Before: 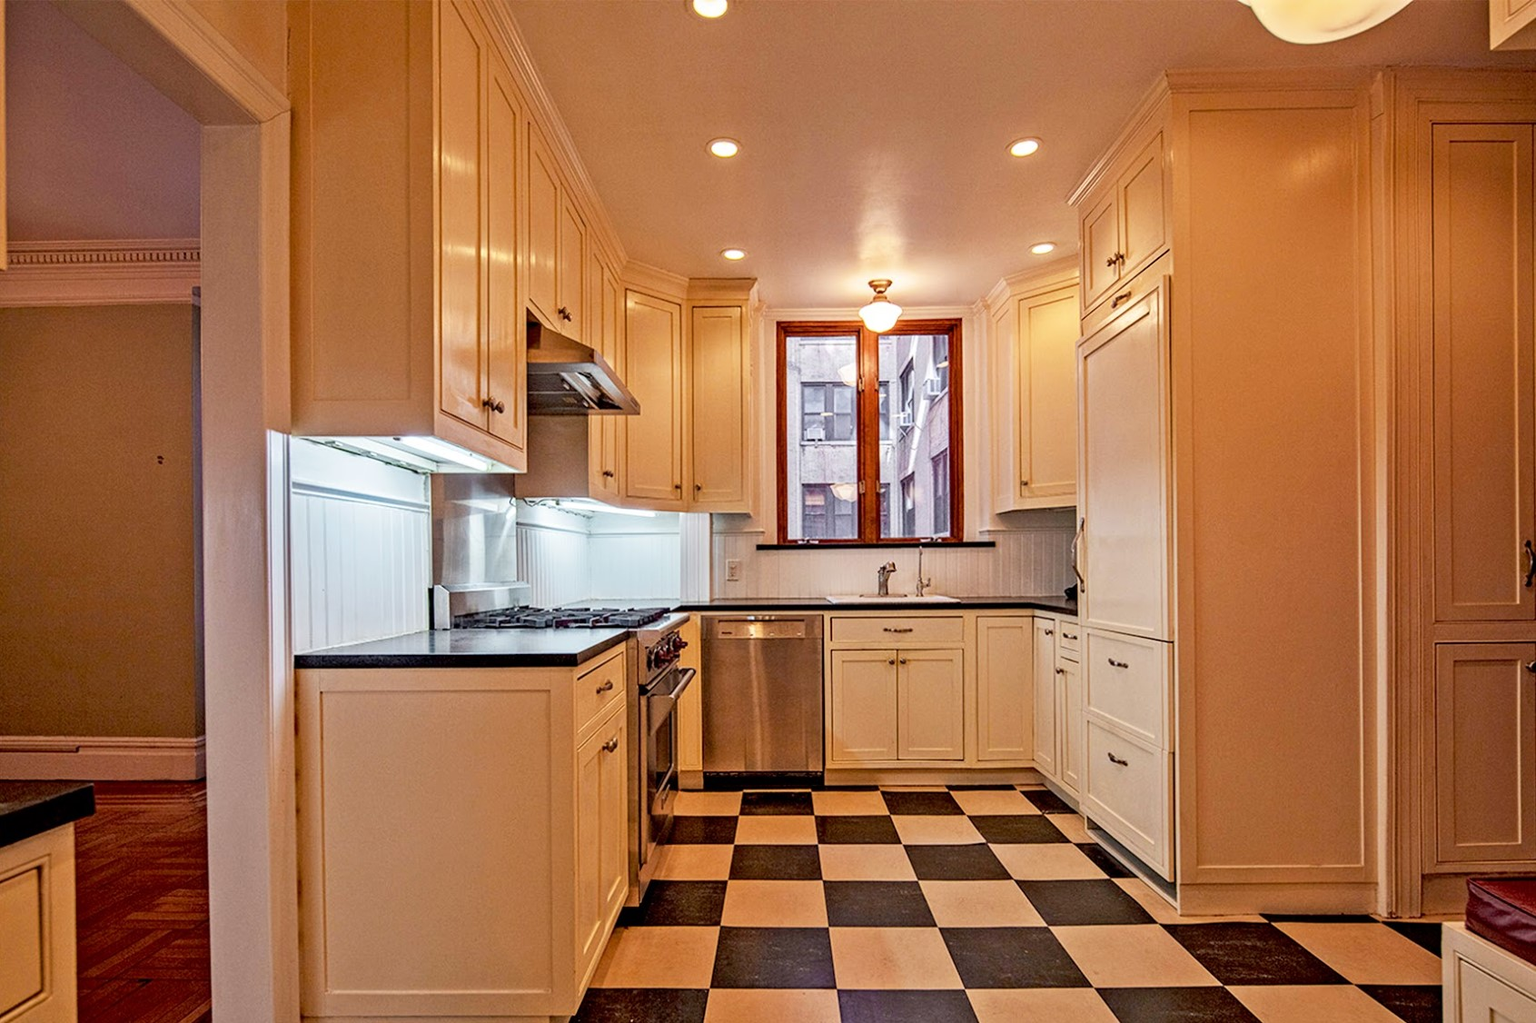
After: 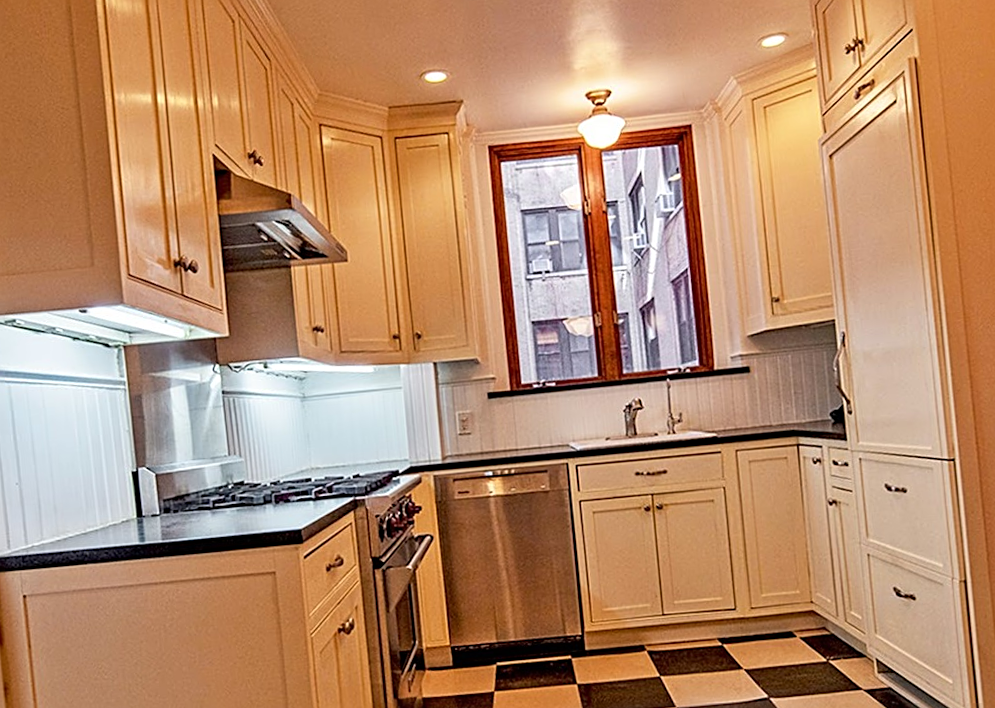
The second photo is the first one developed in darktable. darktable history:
crop and rotate: left 22.13%, top 22.054%, right 22.026%, bottom 22.102%
rotate and perspective: rotation -4.98°, automatic cropping off
sharpen: on, module defaults
